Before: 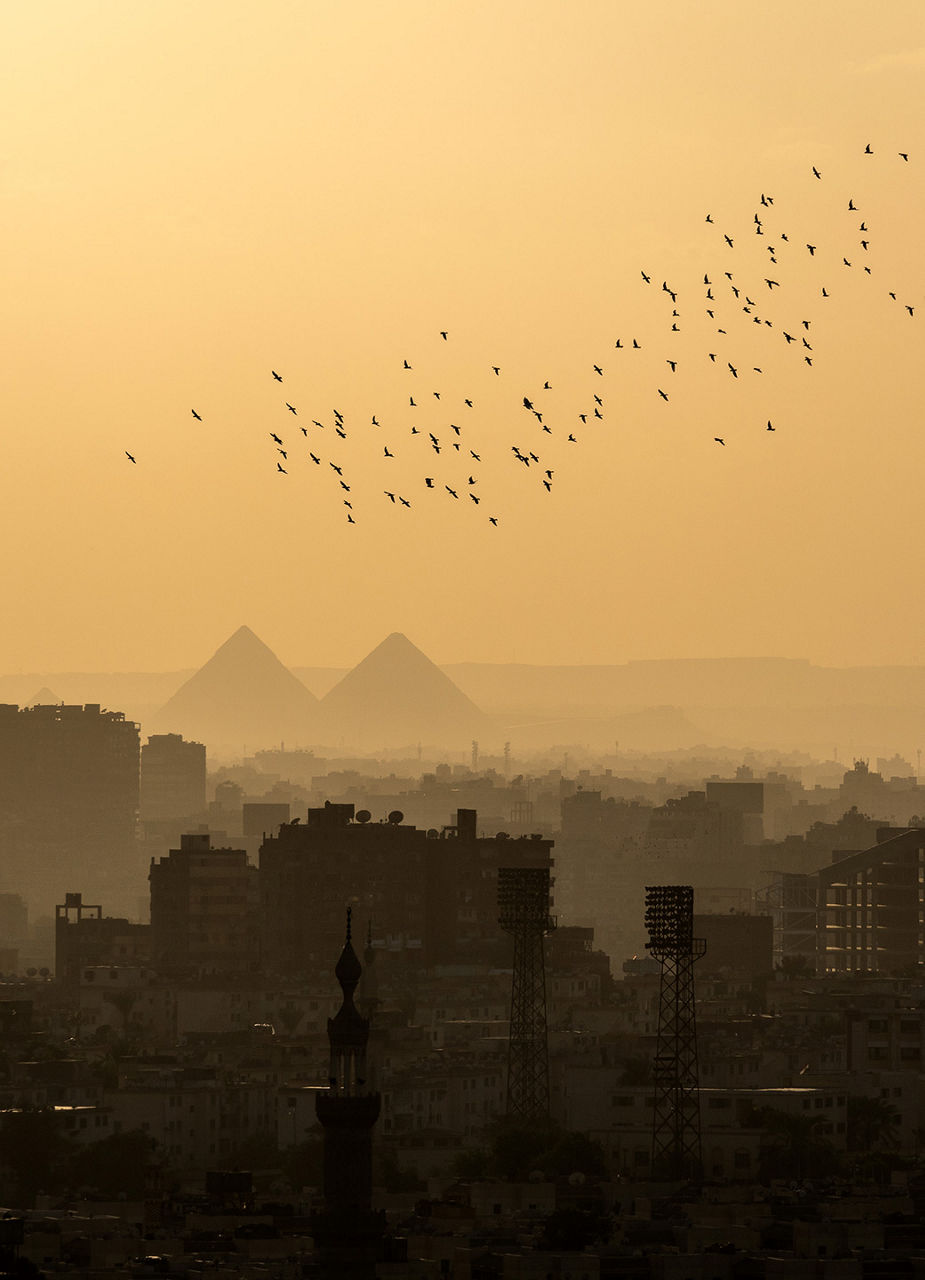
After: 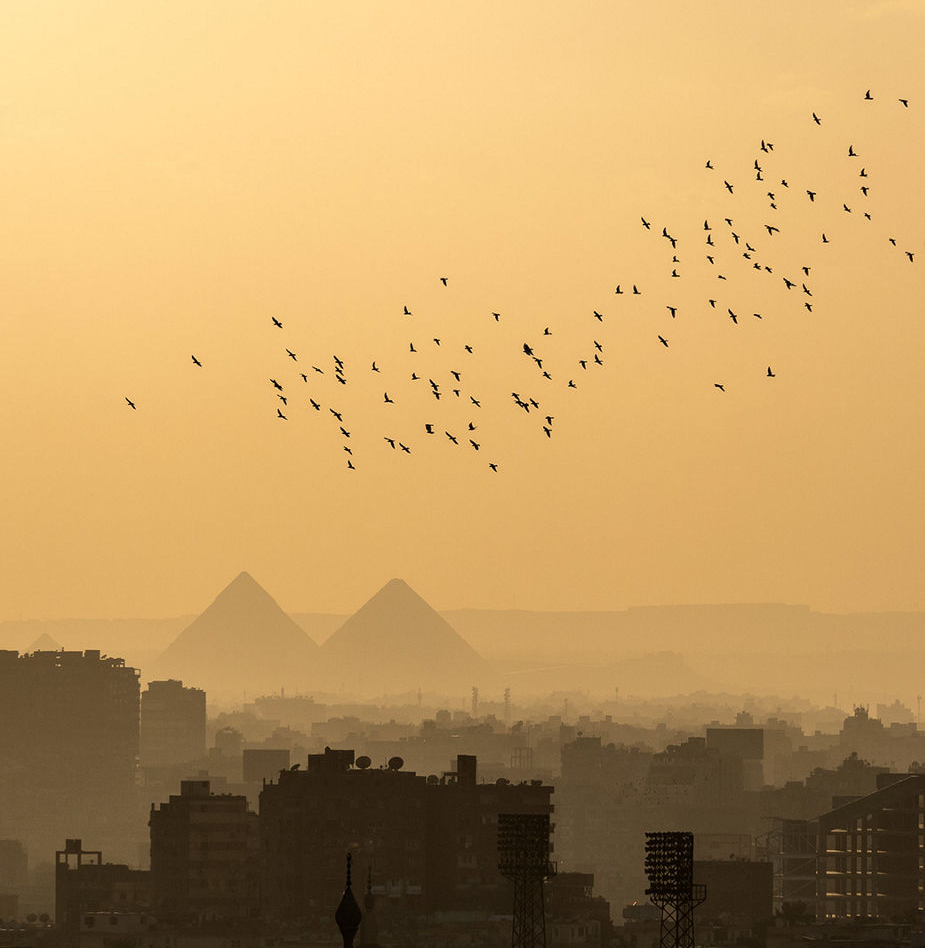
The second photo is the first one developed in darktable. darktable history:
crop: top 4.277%, bottom 21.612%
